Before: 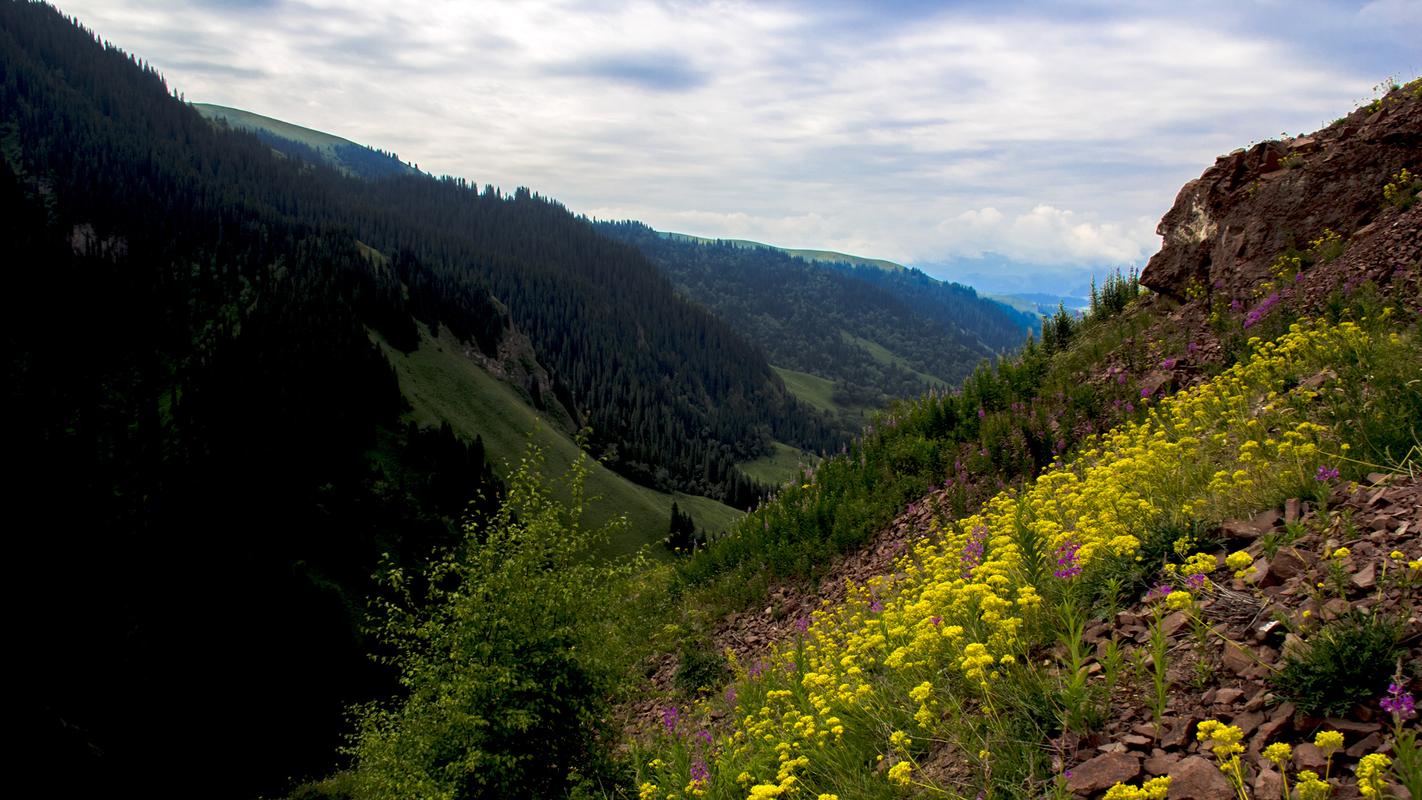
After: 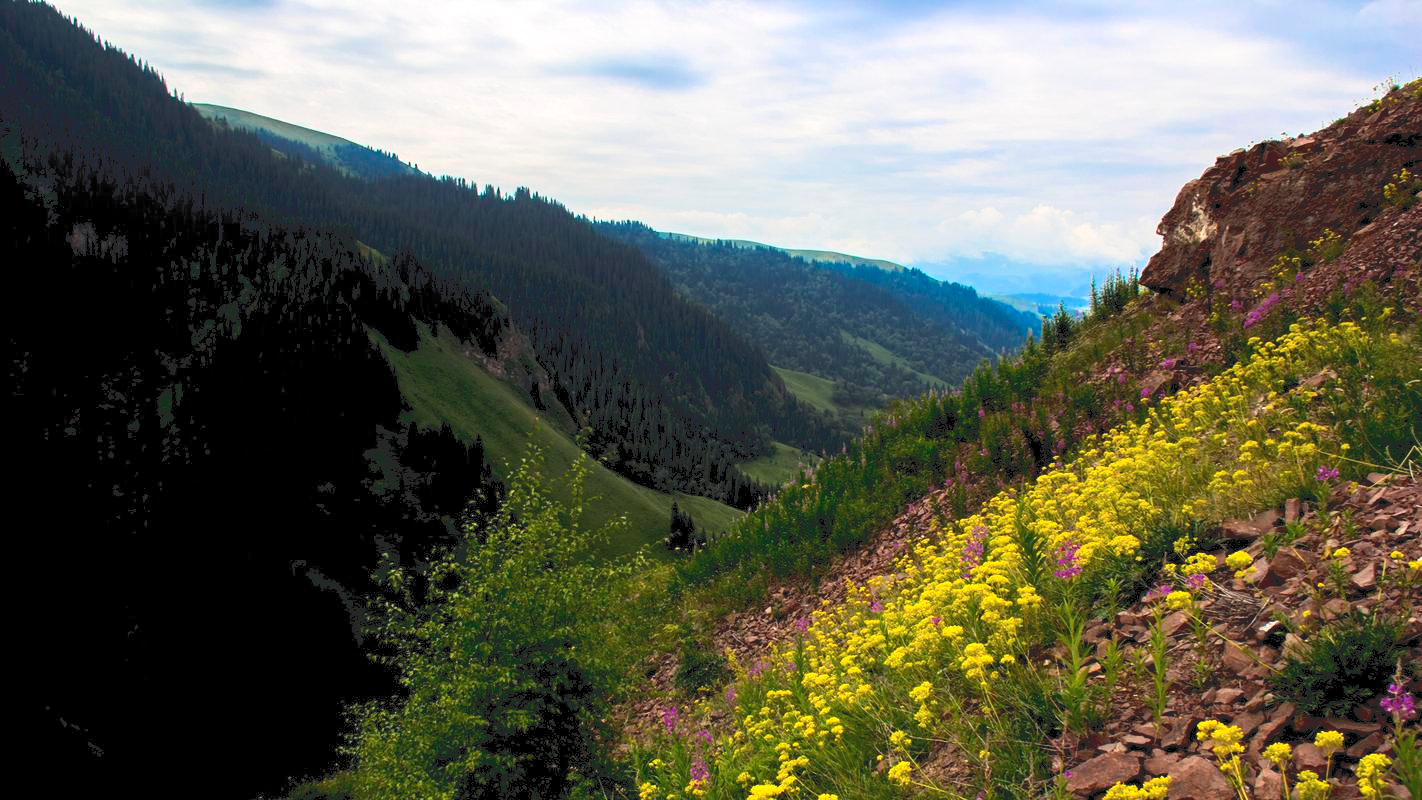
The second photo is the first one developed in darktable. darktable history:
tone curve: curves: ch0 [(0, 0) (0.003, 0.156) (0.011, 0.156) (0.025, 0.161) (0.044, 0.164) (0.069, 0.178) (0.1, 0.201) (0.136, 0.229) (0.177, 0.263) (0.224, 0.301) (0.277, 0.355) (0.335, 0.415) (0.399, 0.48) (0.468, 0.561) (0.543, 0.647) (0.623, 0.735) (0.709, 0.819) (0.801, 0.893) (0.898, 0.953) (1, 1)], color space Lab, independent channels, preserve colors none
